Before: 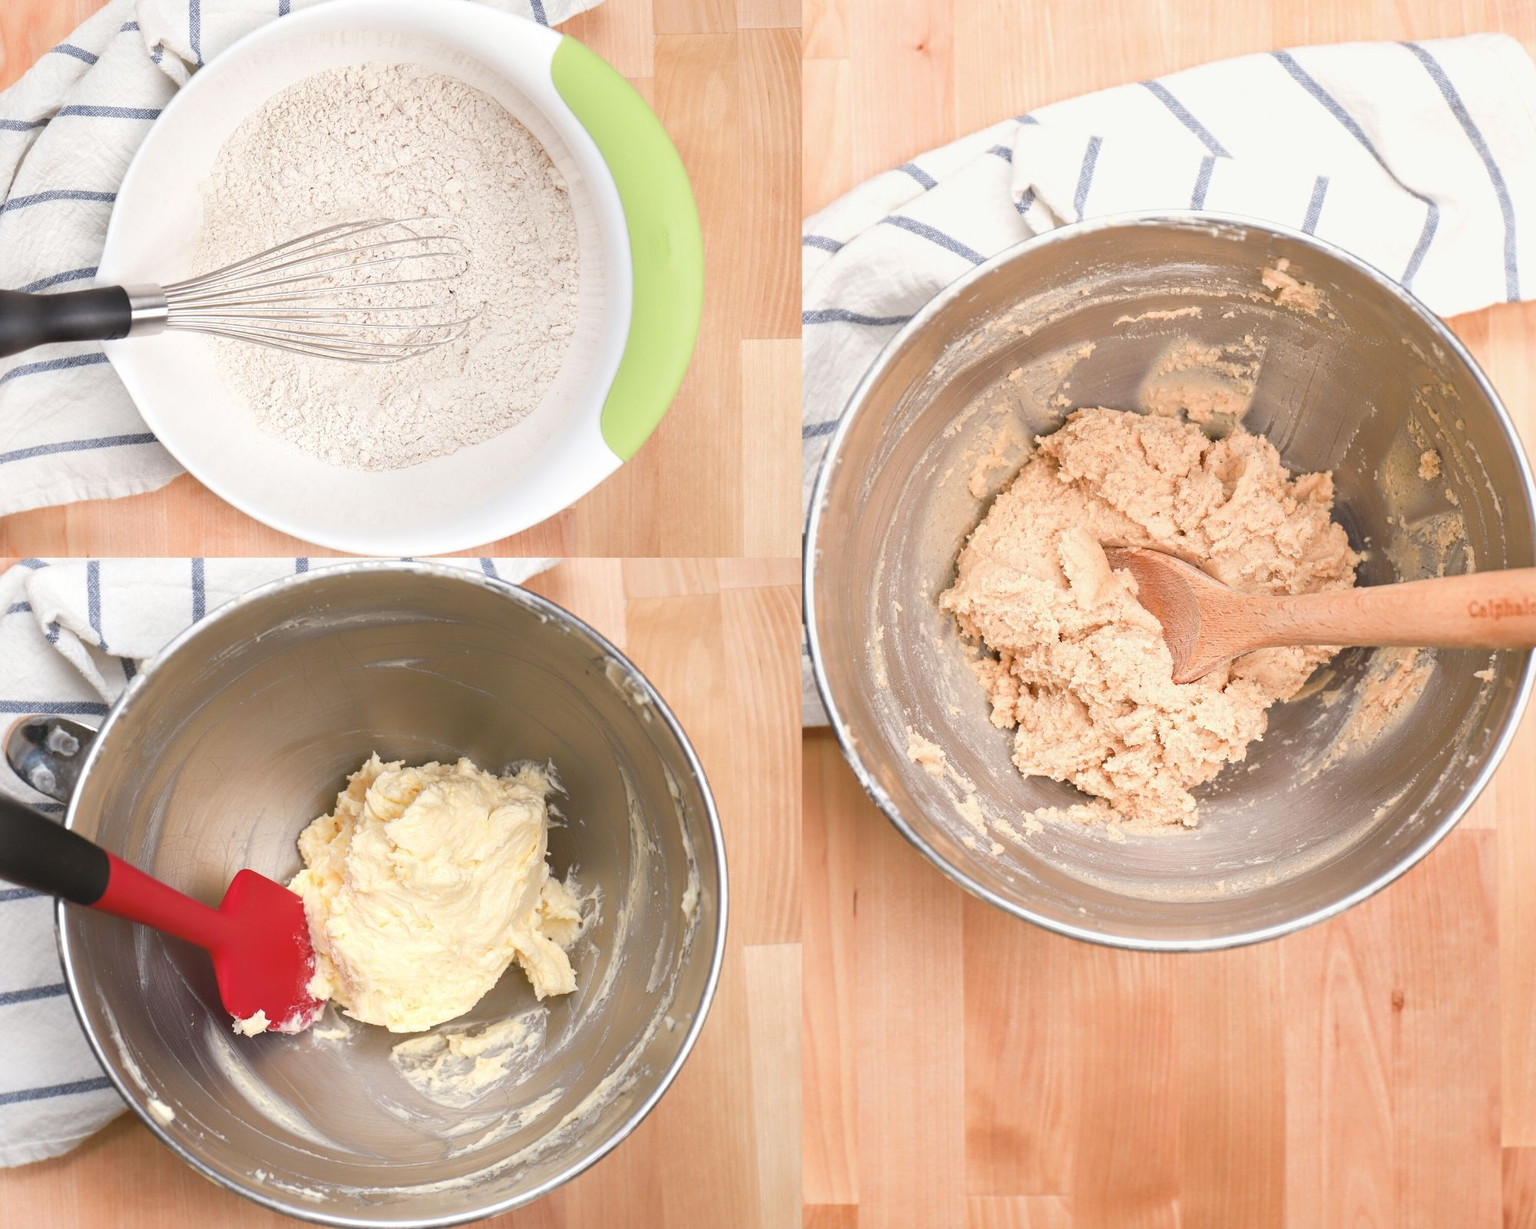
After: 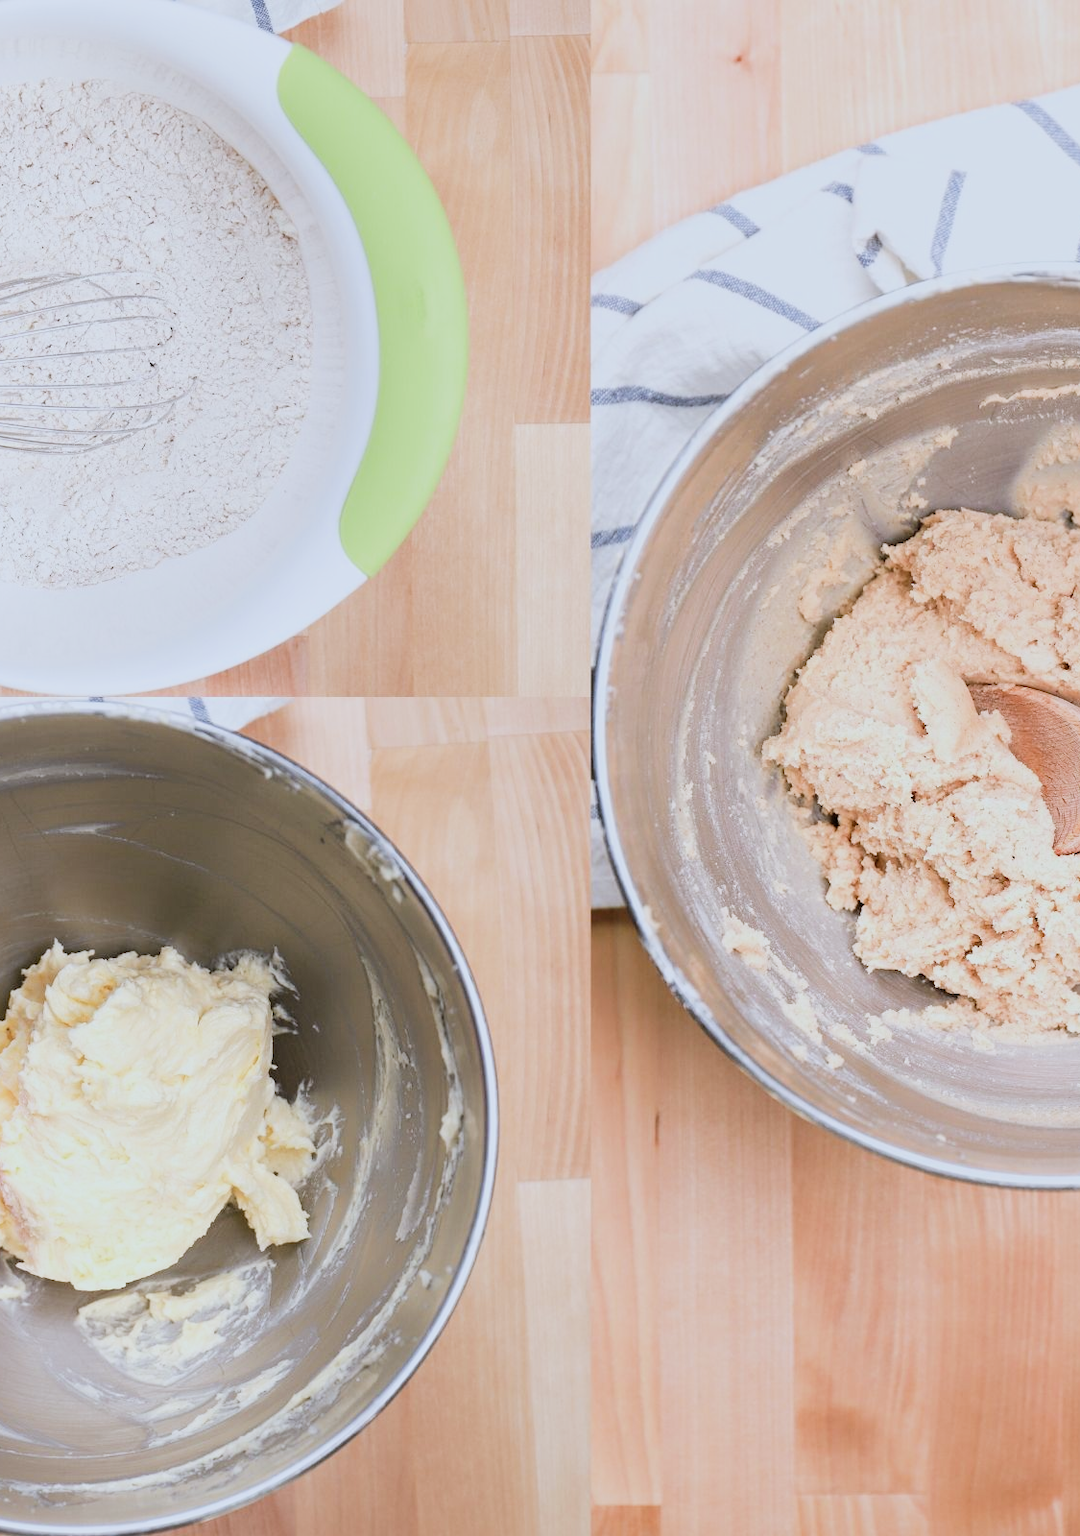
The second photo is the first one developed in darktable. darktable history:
crop: left 21.496%, right 22.254%
filmic rgb: black relative exposure -5 EV, hardness 2.88, contrast 1.3, highlights saturation mix -10%
white balance: red 0.931, blue 1.11
